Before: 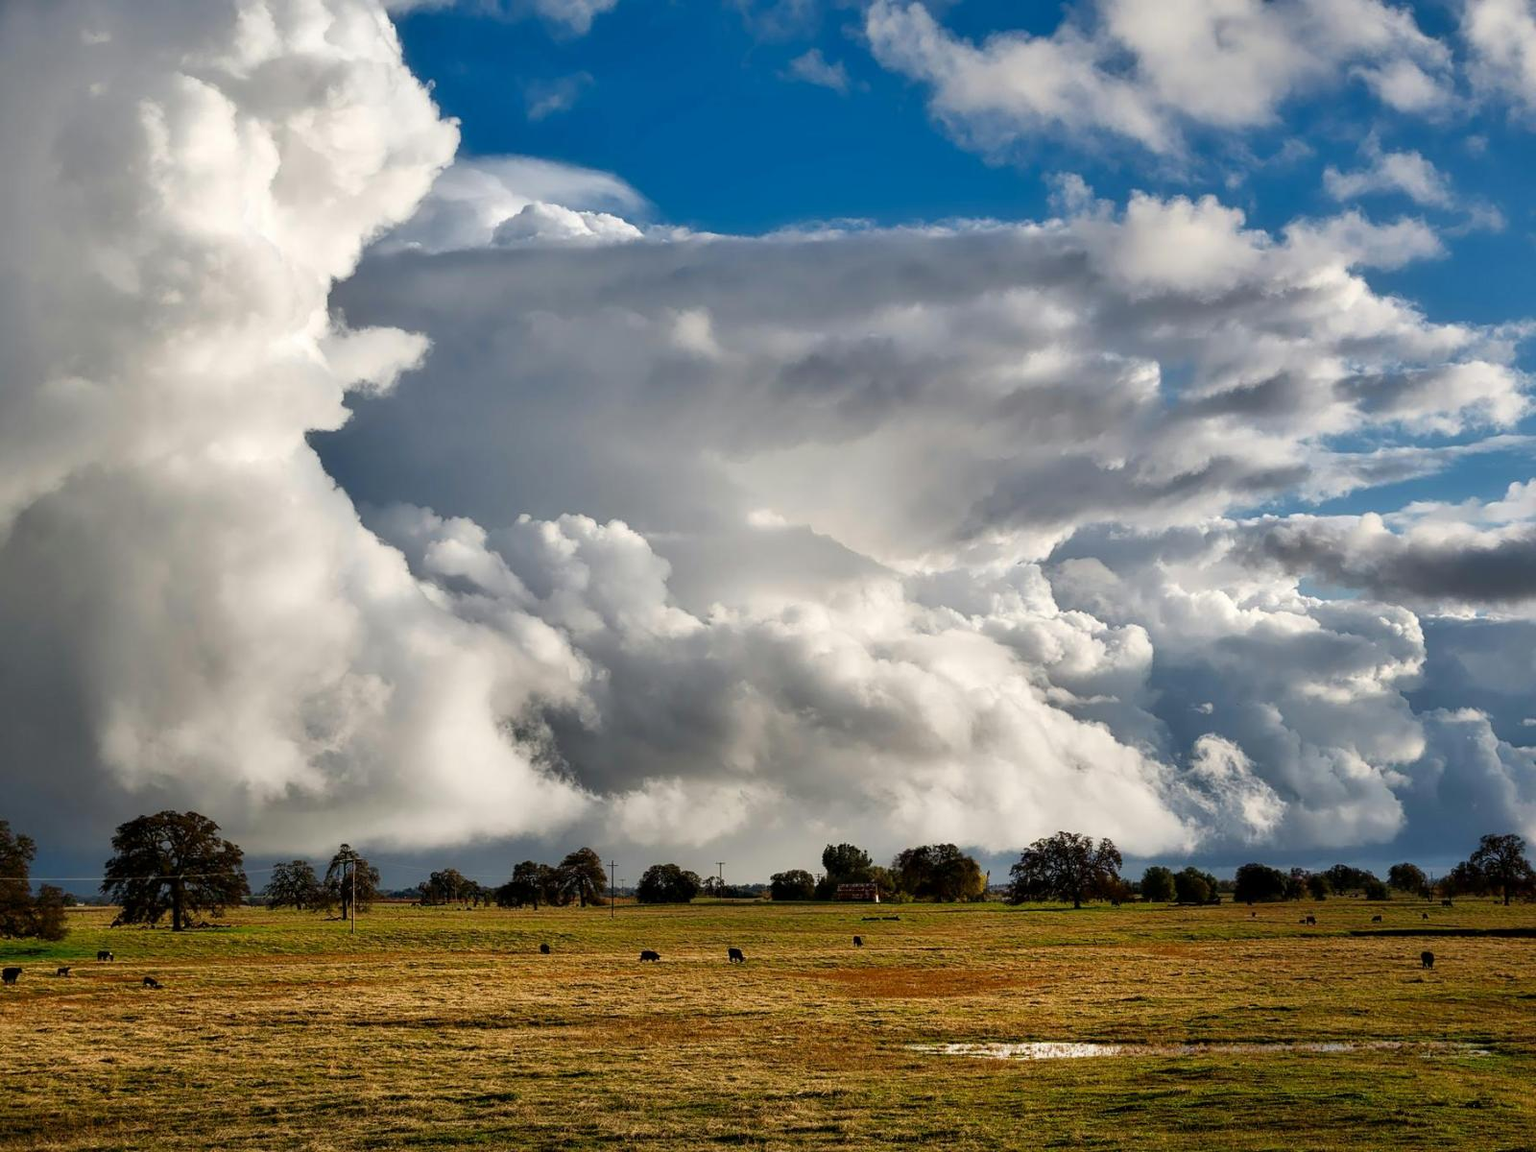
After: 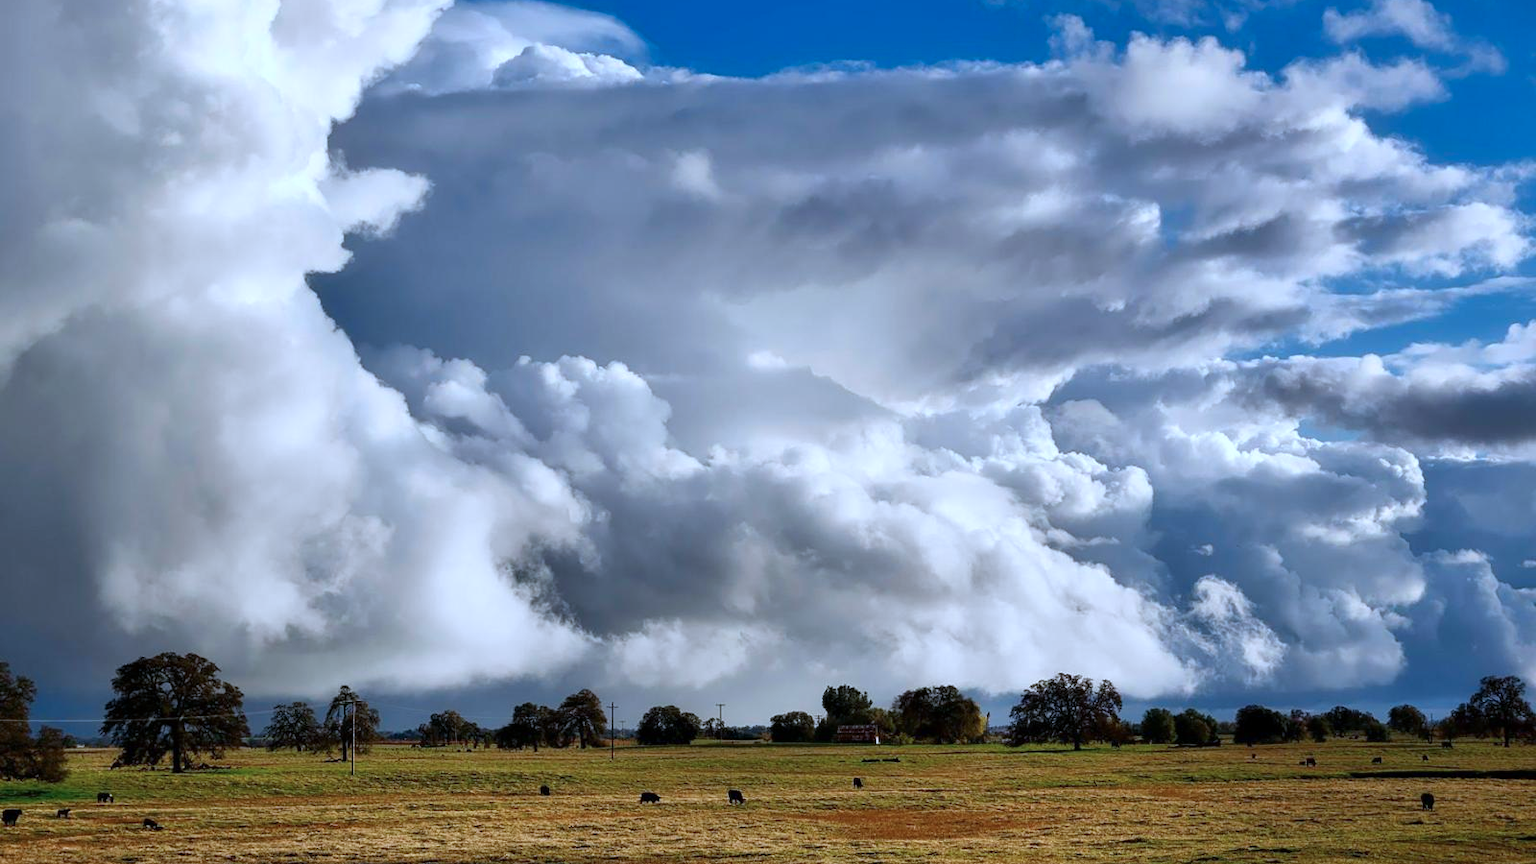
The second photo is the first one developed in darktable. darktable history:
crop: top 13.819%, bottom 11.169%
tone equalizer: on, module defaults
color calibration: illuminant custom, x 0.39, y 0.392, temperature 3856.94 K
